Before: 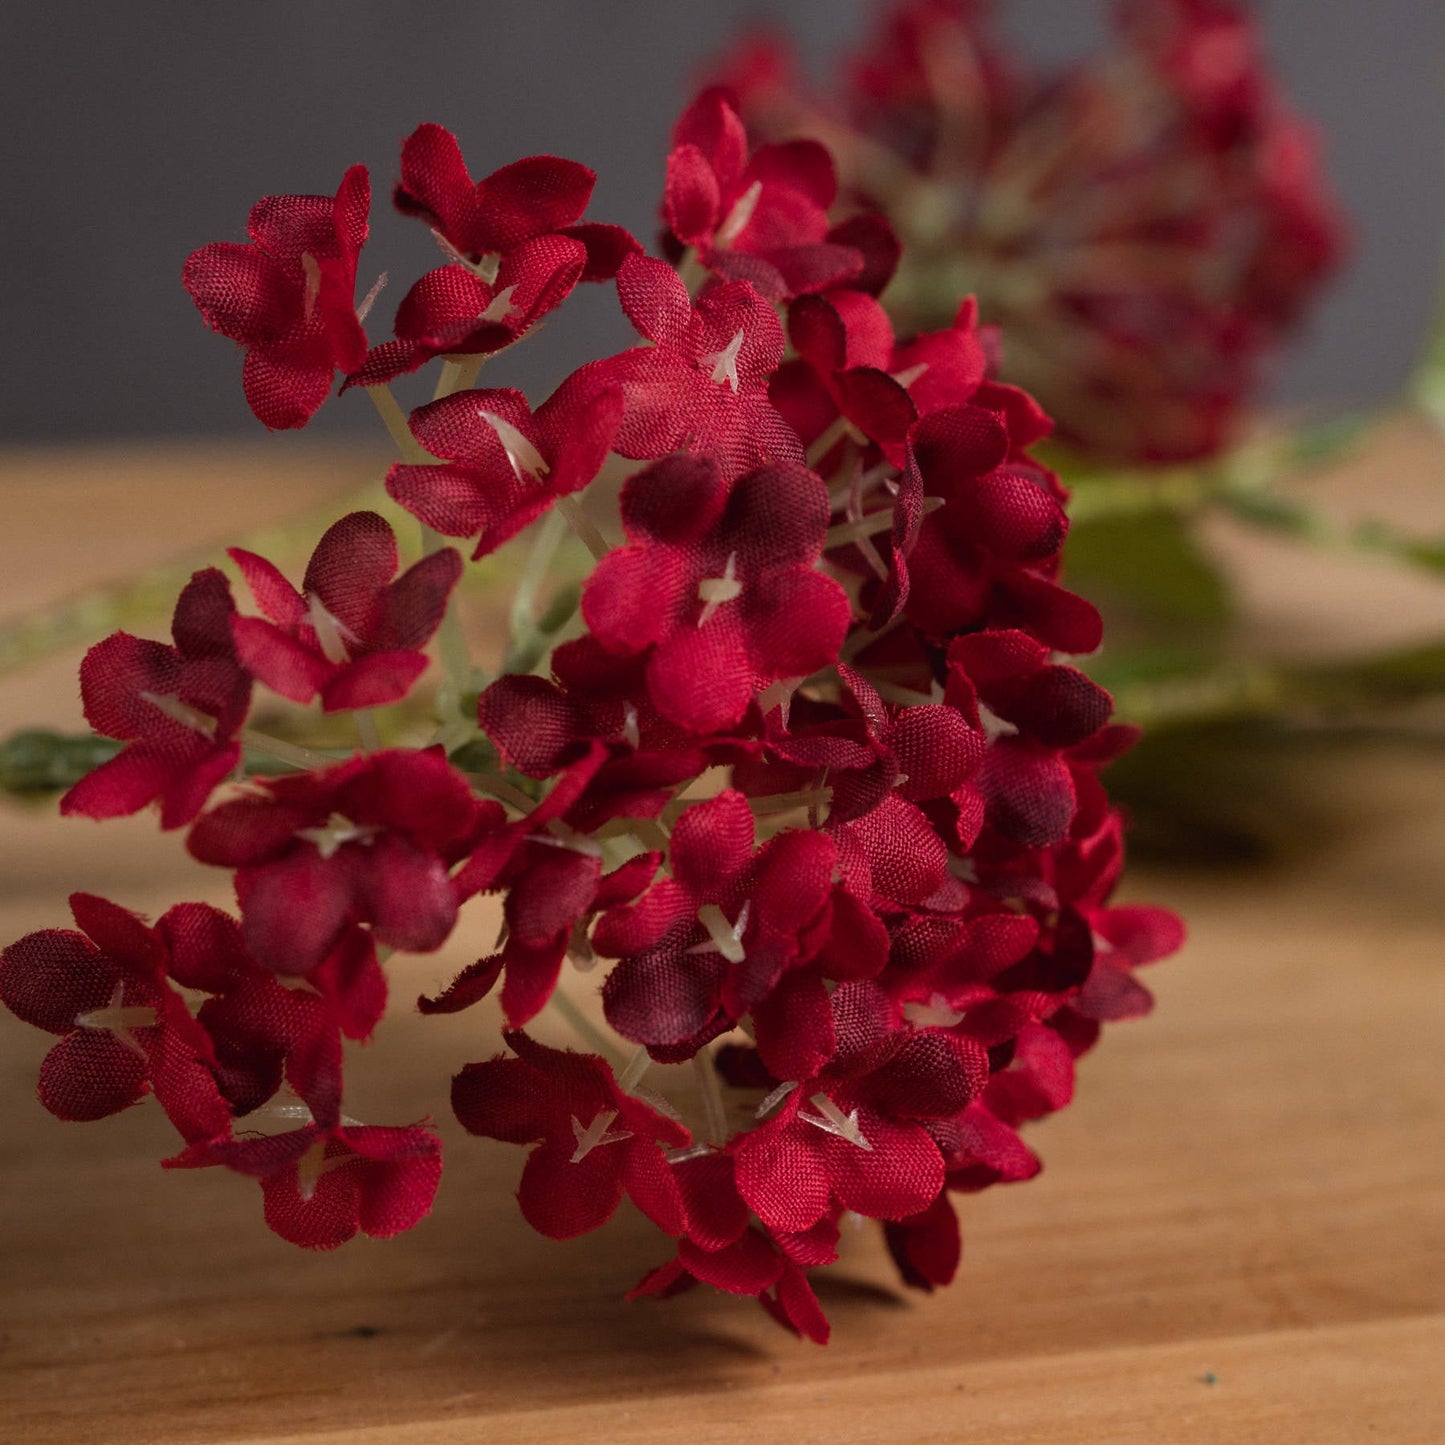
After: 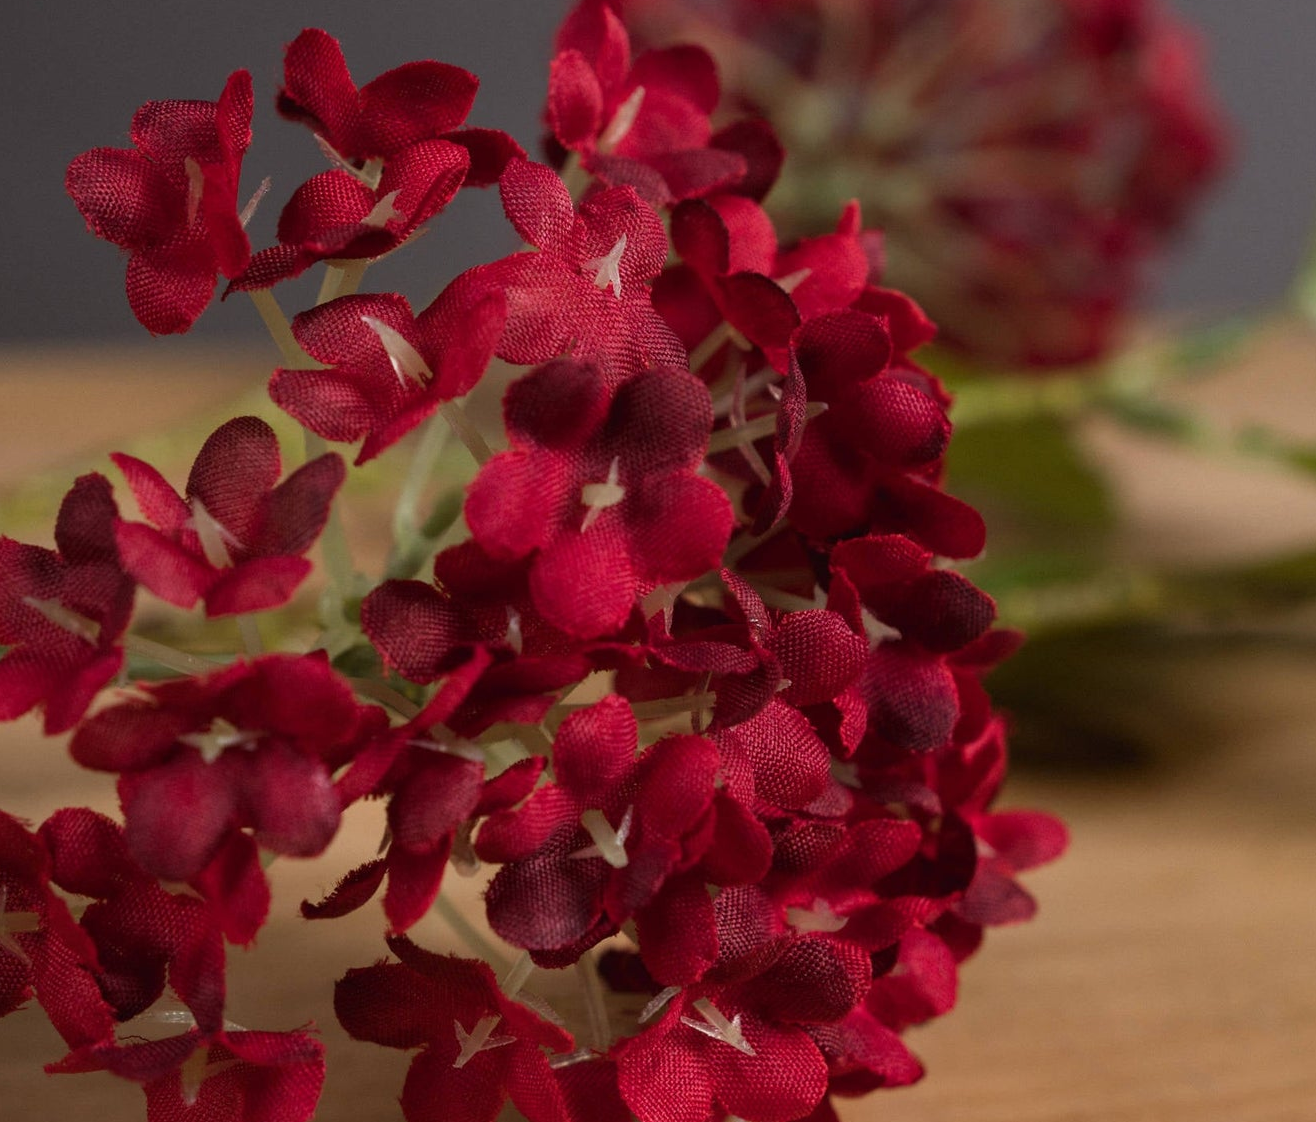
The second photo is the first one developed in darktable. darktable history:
tone equalizer: on, module defaults
crop: left 8.155%, top 6.611%, bottom 15.385%
